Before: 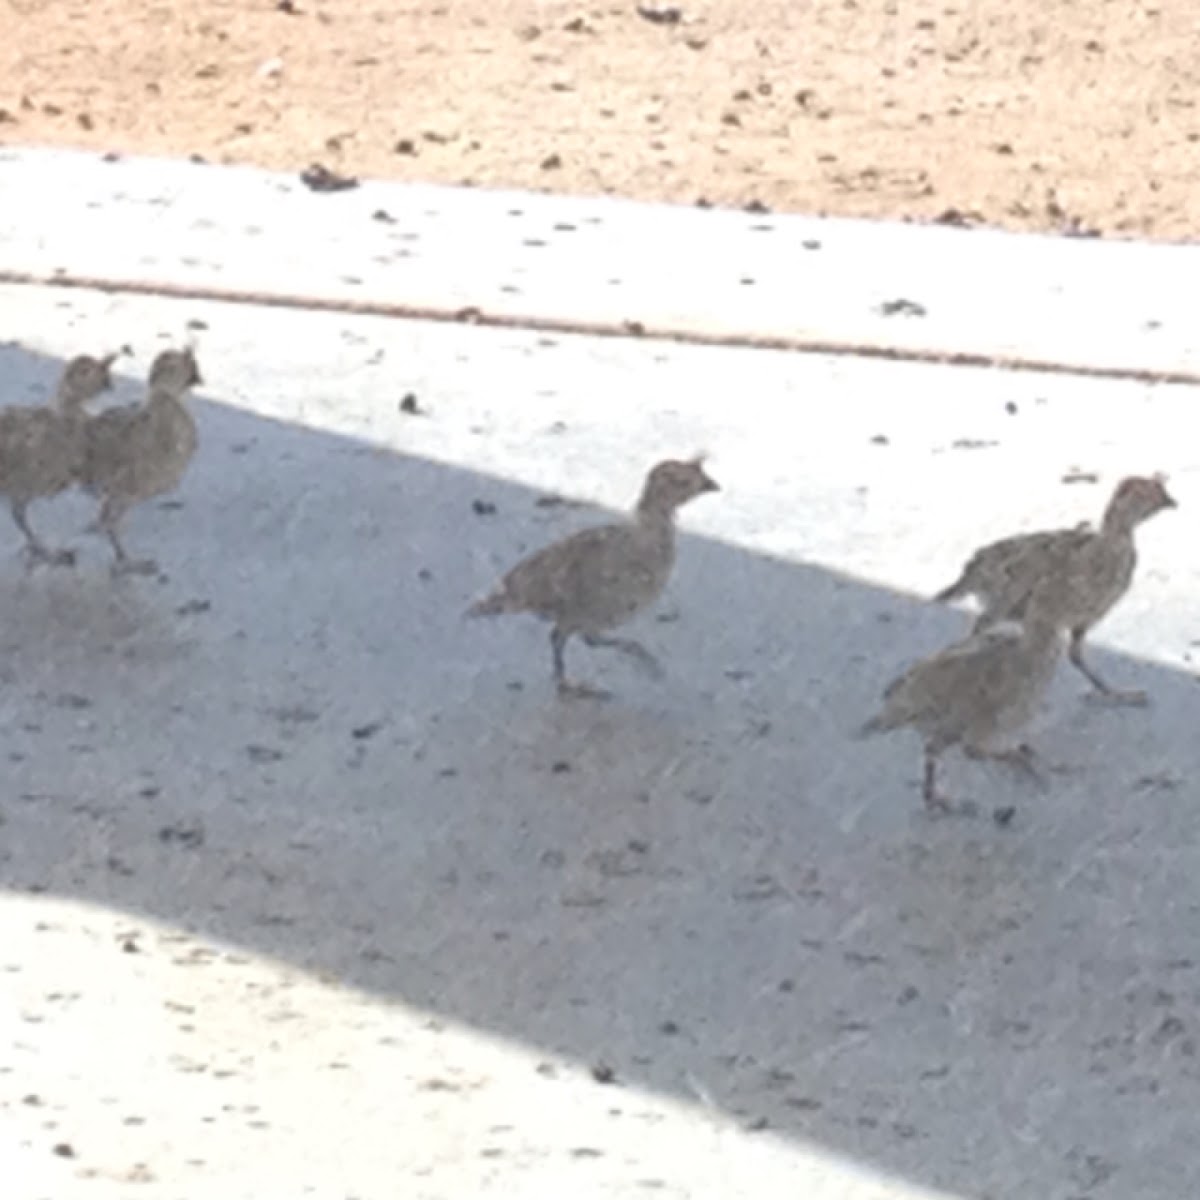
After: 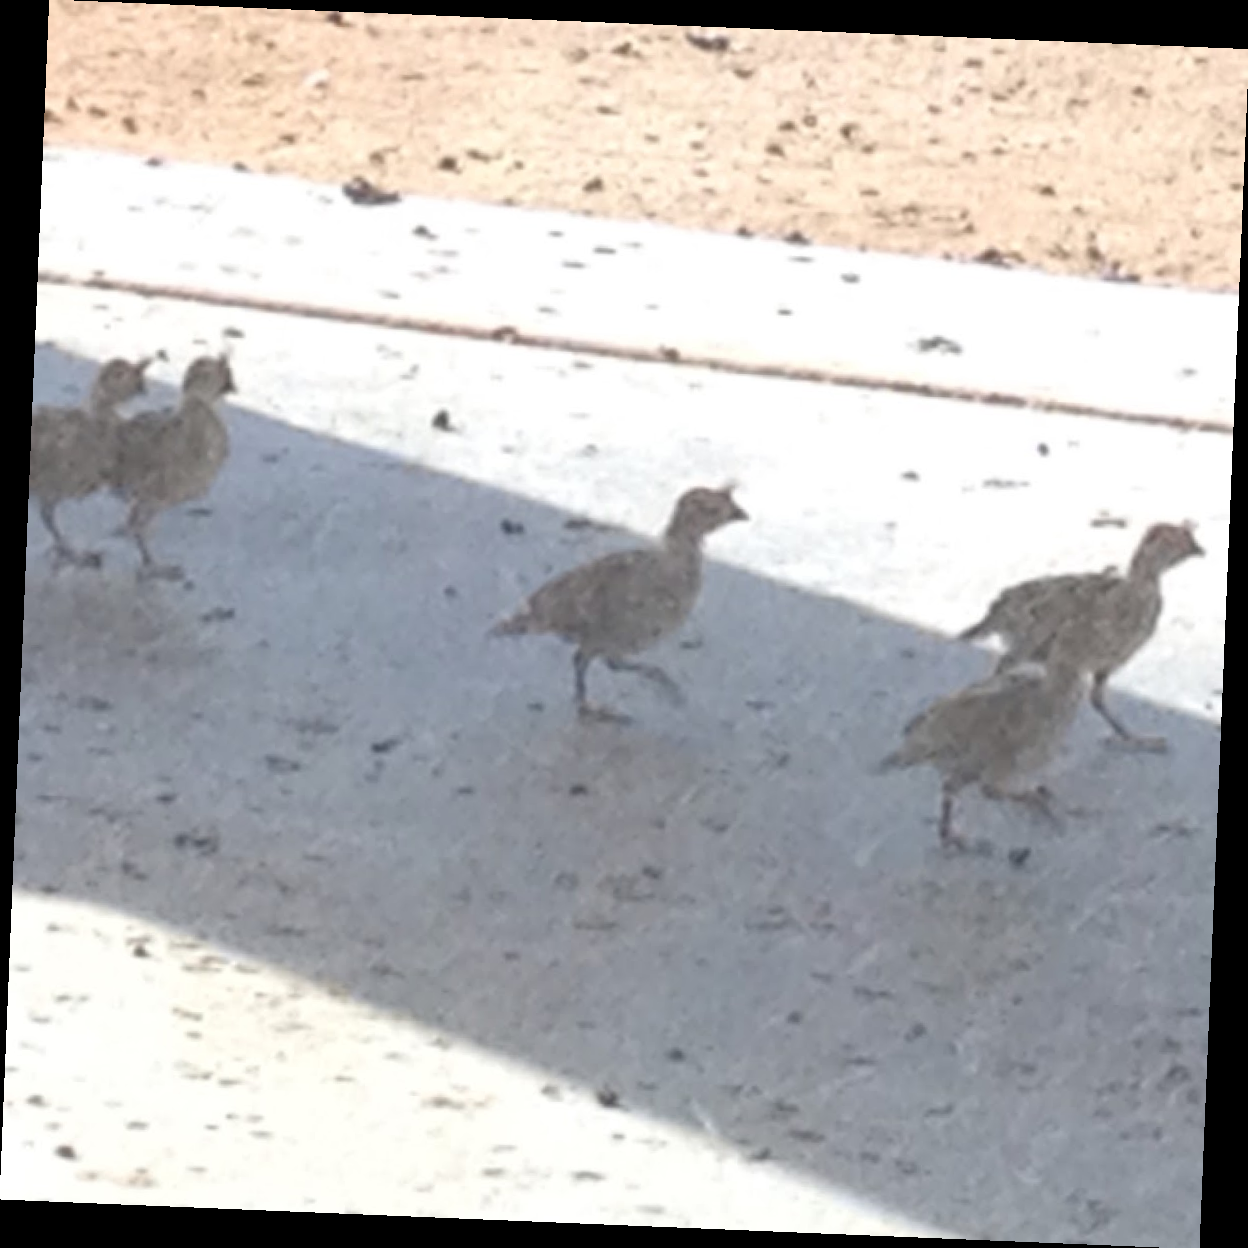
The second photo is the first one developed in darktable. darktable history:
crop and rotate: angle -2.37°
